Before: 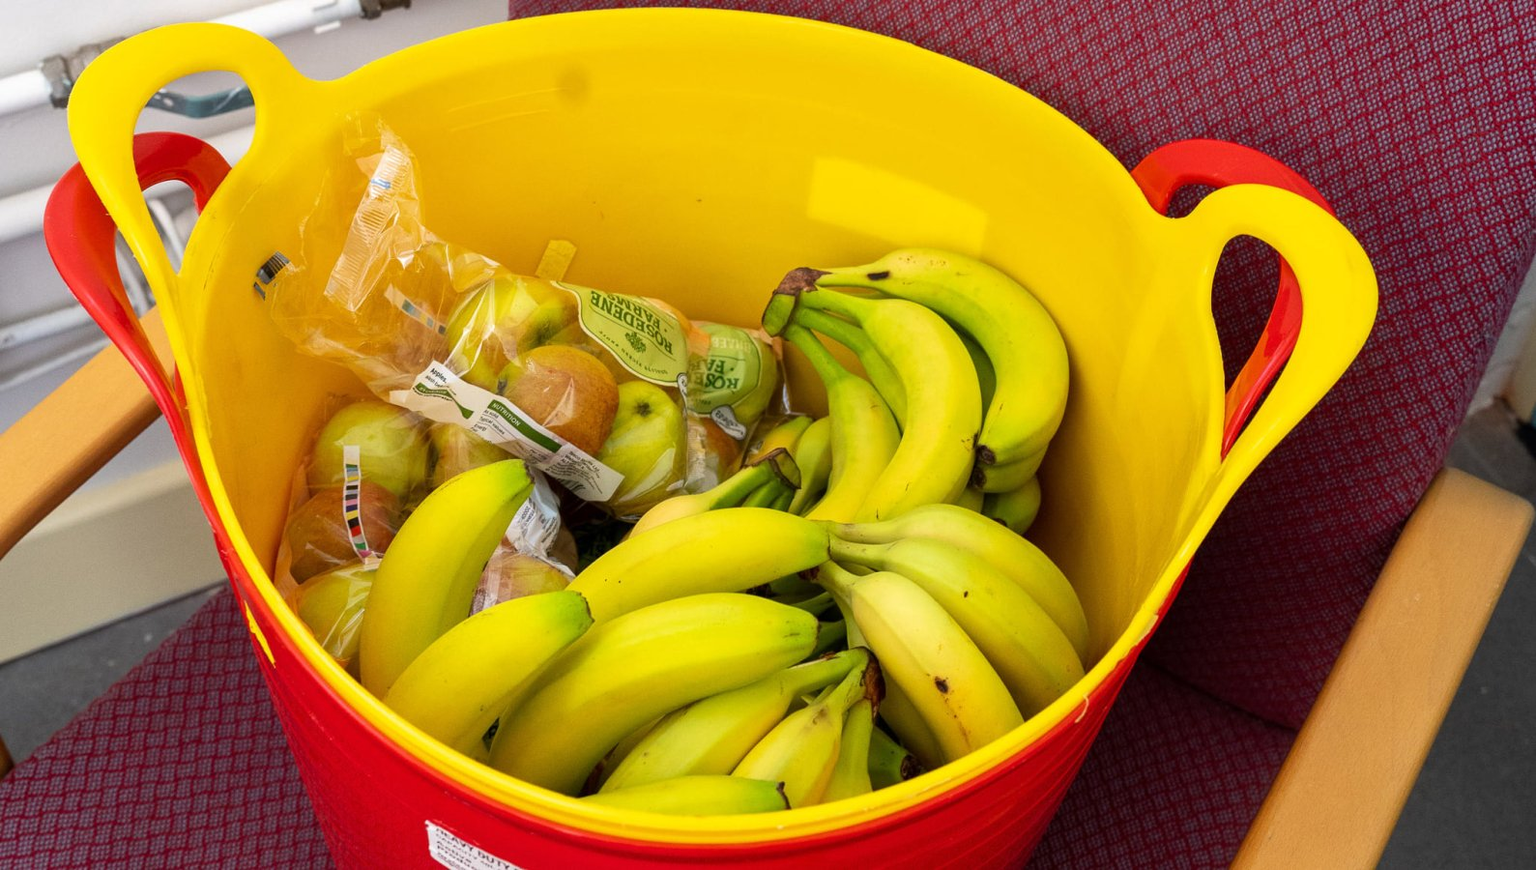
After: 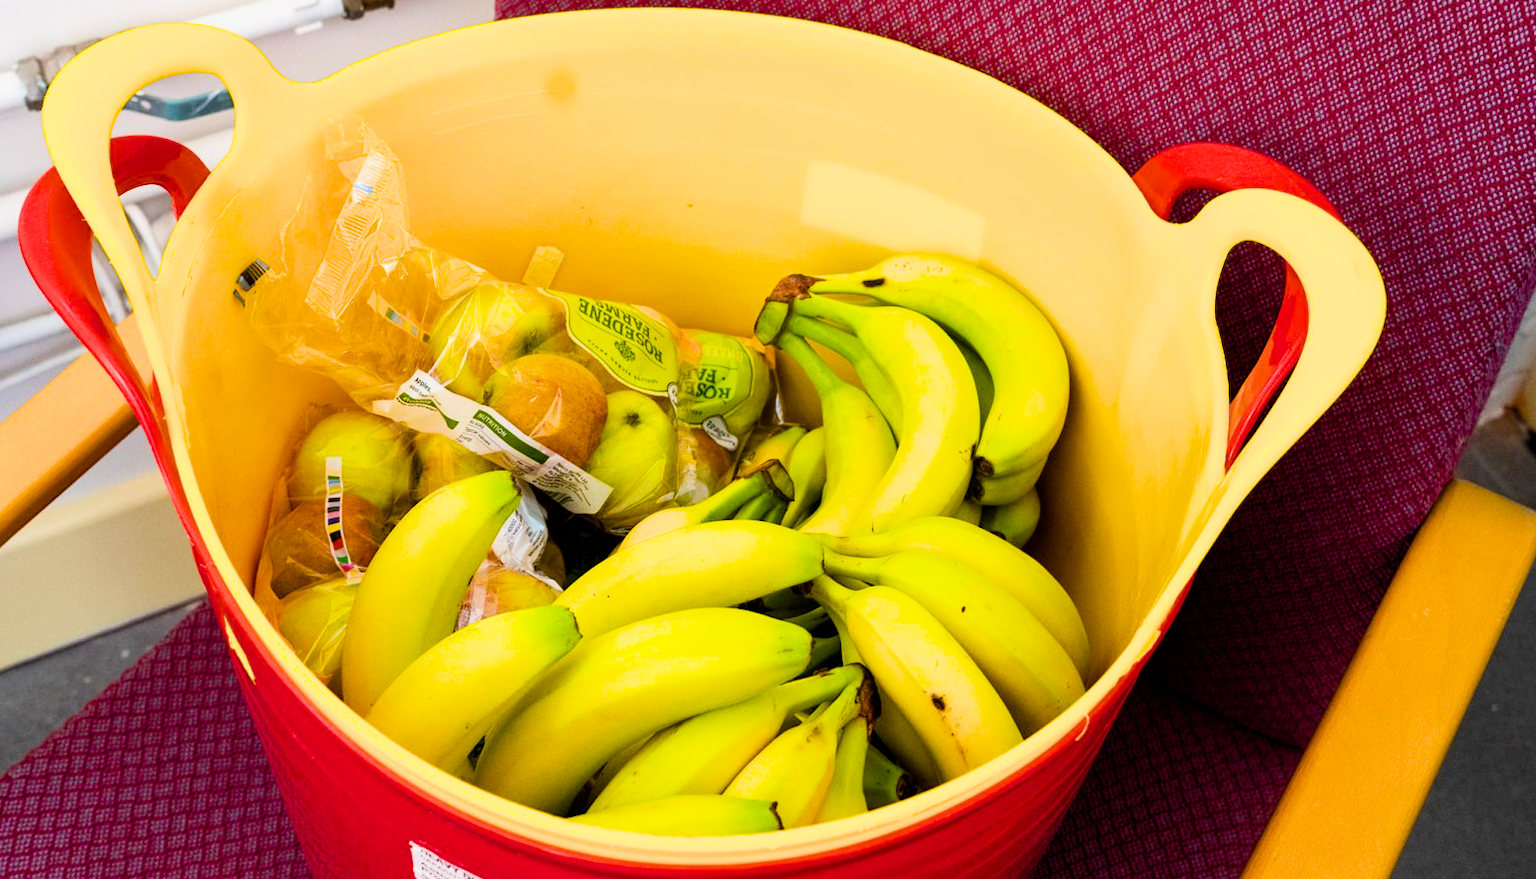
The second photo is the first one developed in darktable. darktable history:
crop and rotate: left 1.774%, right 0.633%, bottom 1.28%
color balance rgb: linear chroma grading › global chroma 9%, perceptual saturation grading › global saturation 36%, perceptual saturation grading › shadows 35%, perceptual brilliance grading › global brilliance 15%, perceptual brilliance grading › shadows -35%, global vibrance 15%
filmic rgb: black relative exposure -7.65 EV, white relative exposure 4.56 EV, hardness 3.61
exposure: exposure 0.6 EV, compensate highlight preservation false
